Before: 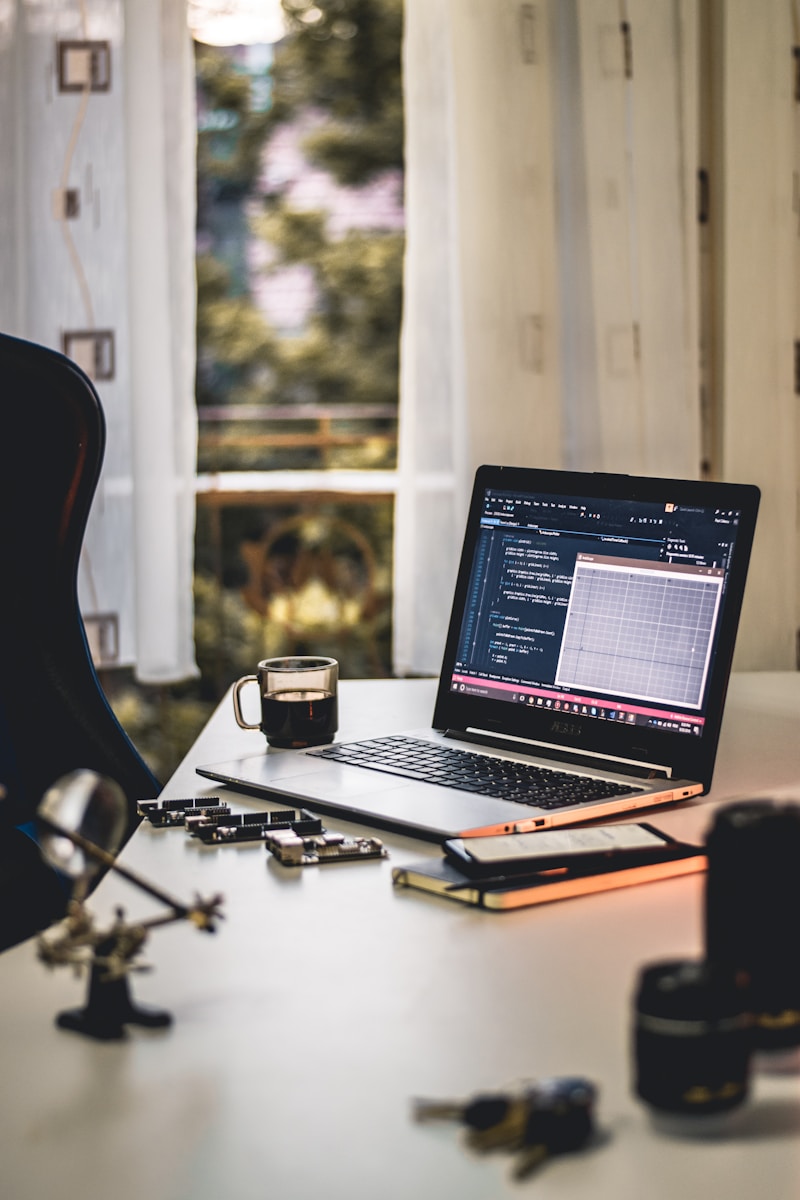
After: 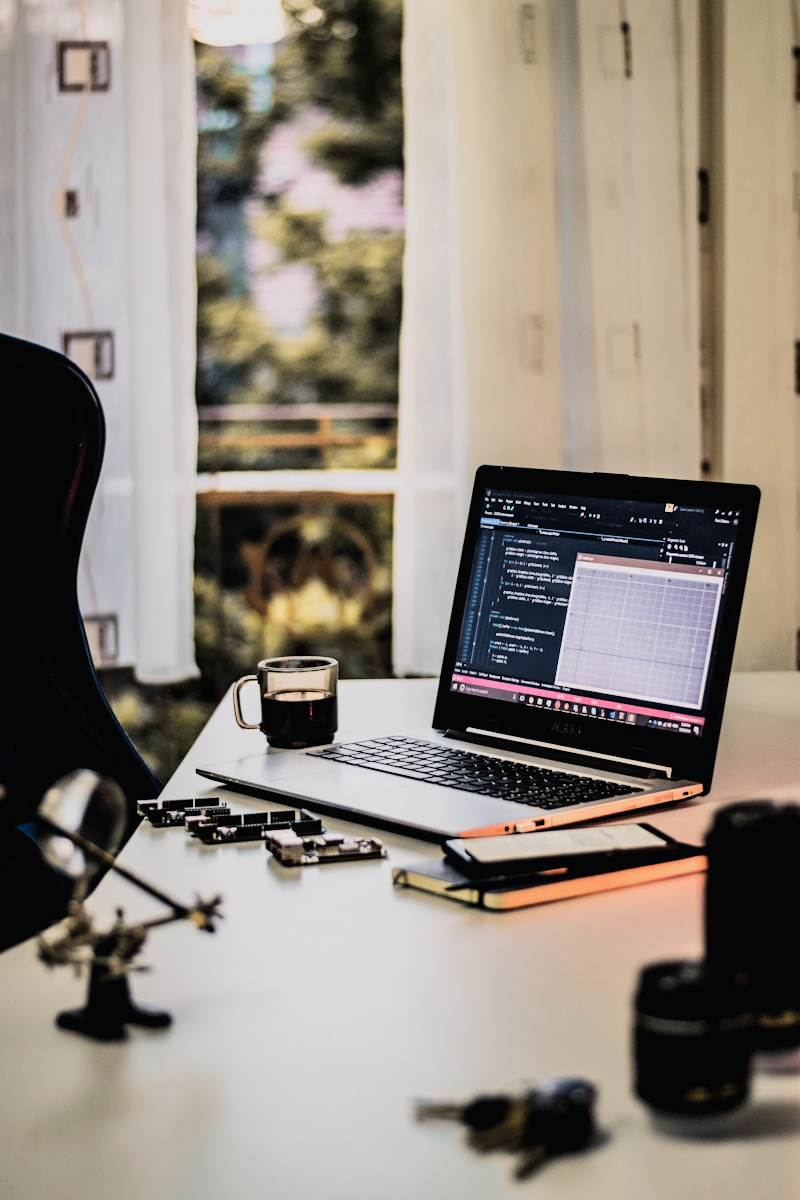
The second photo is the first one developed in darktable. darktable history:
filmic rgb: black relative exposure -7.15 EV, white relative exposure 5.36 EV, hardness 3.02, color science v6 (2022)
tone equalizer: -8 EV -0.75 EV, -7 EV -0.7 EV, -6 EV -0.6 EV, -5 EV -0.4 EV, -3 EV 0.4 EV, -2 EV 0.6 EV, -1 EV 0.7 EV, +0 EV 0.75 EV, edges refinement/feathering 500, mask exposure compensation -1.57 EV, preserve details no
